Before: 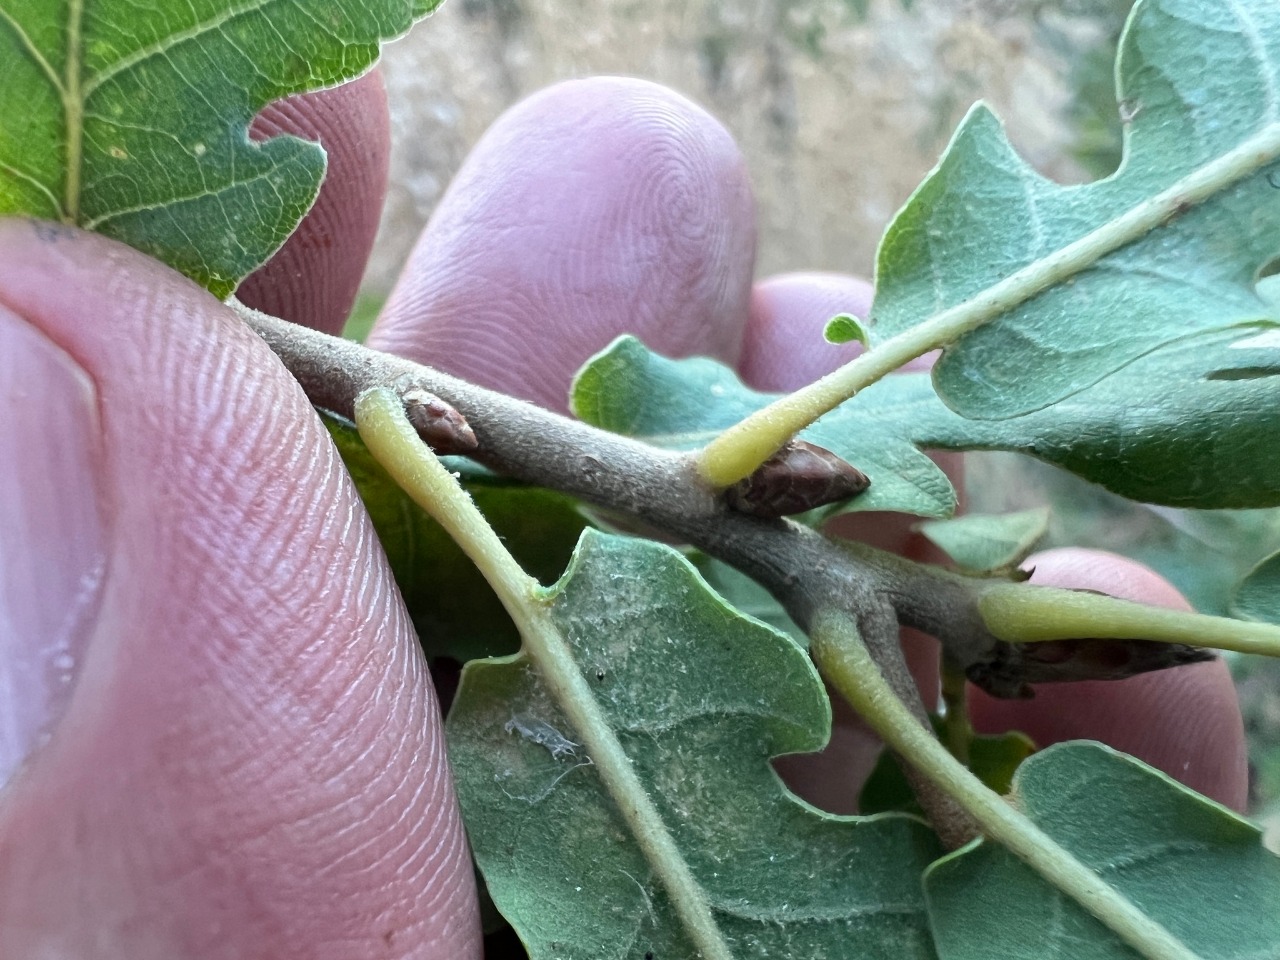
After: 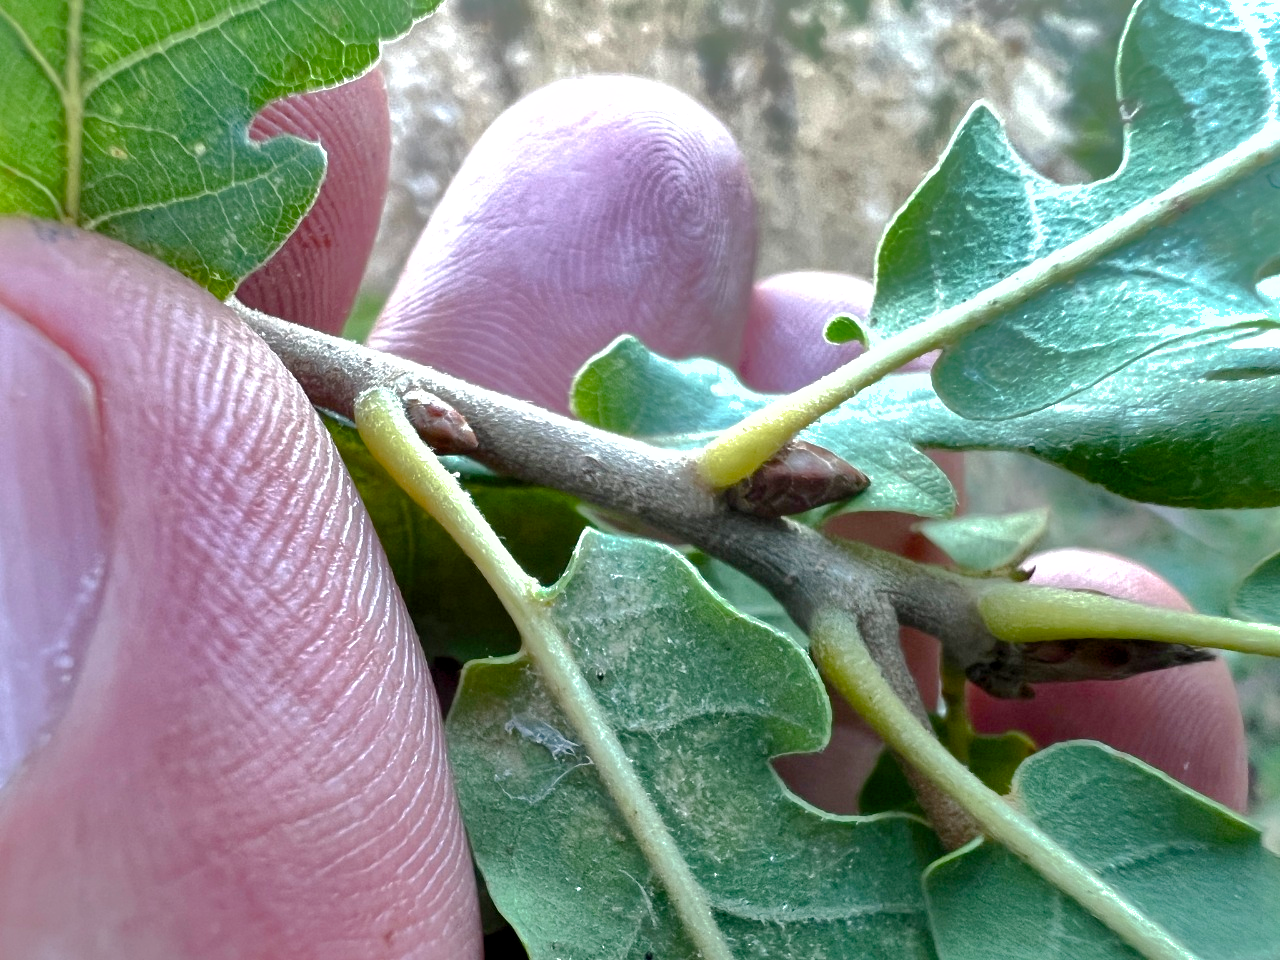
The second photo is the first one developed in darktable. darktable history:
color balance rgb: perceptual saturation grading › global saturation 14.055%, perceptual saturation grading › highlights -30.183%, perceptual saturation grading › shadows 51.789%
shadows and highlights: shadows 25.84, highlights -69.95
exposure: black level correction 0.001, exposure 0.499 EV, compensate highlight preservation false
